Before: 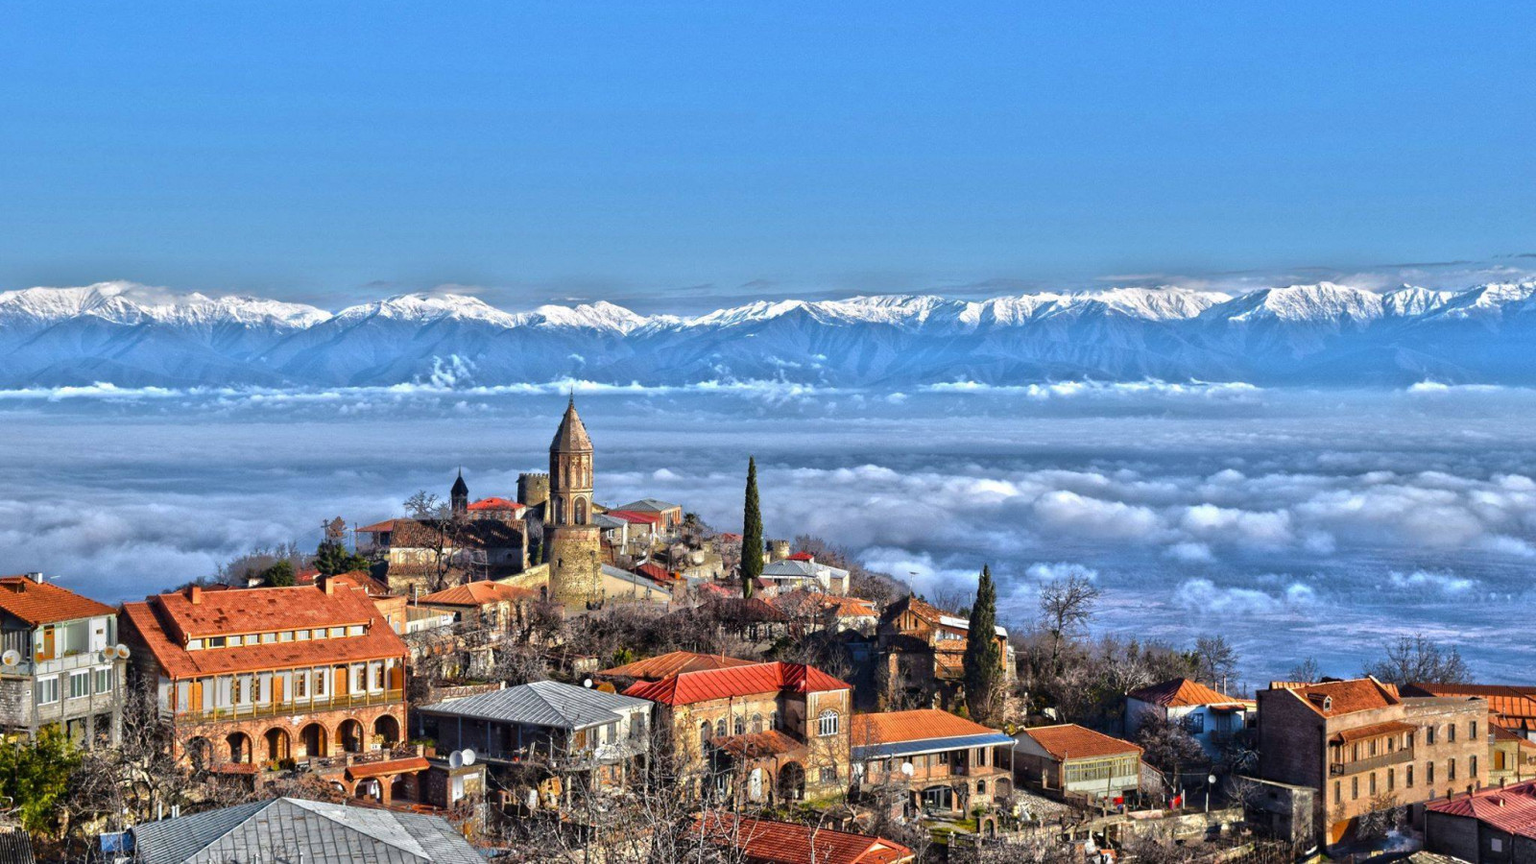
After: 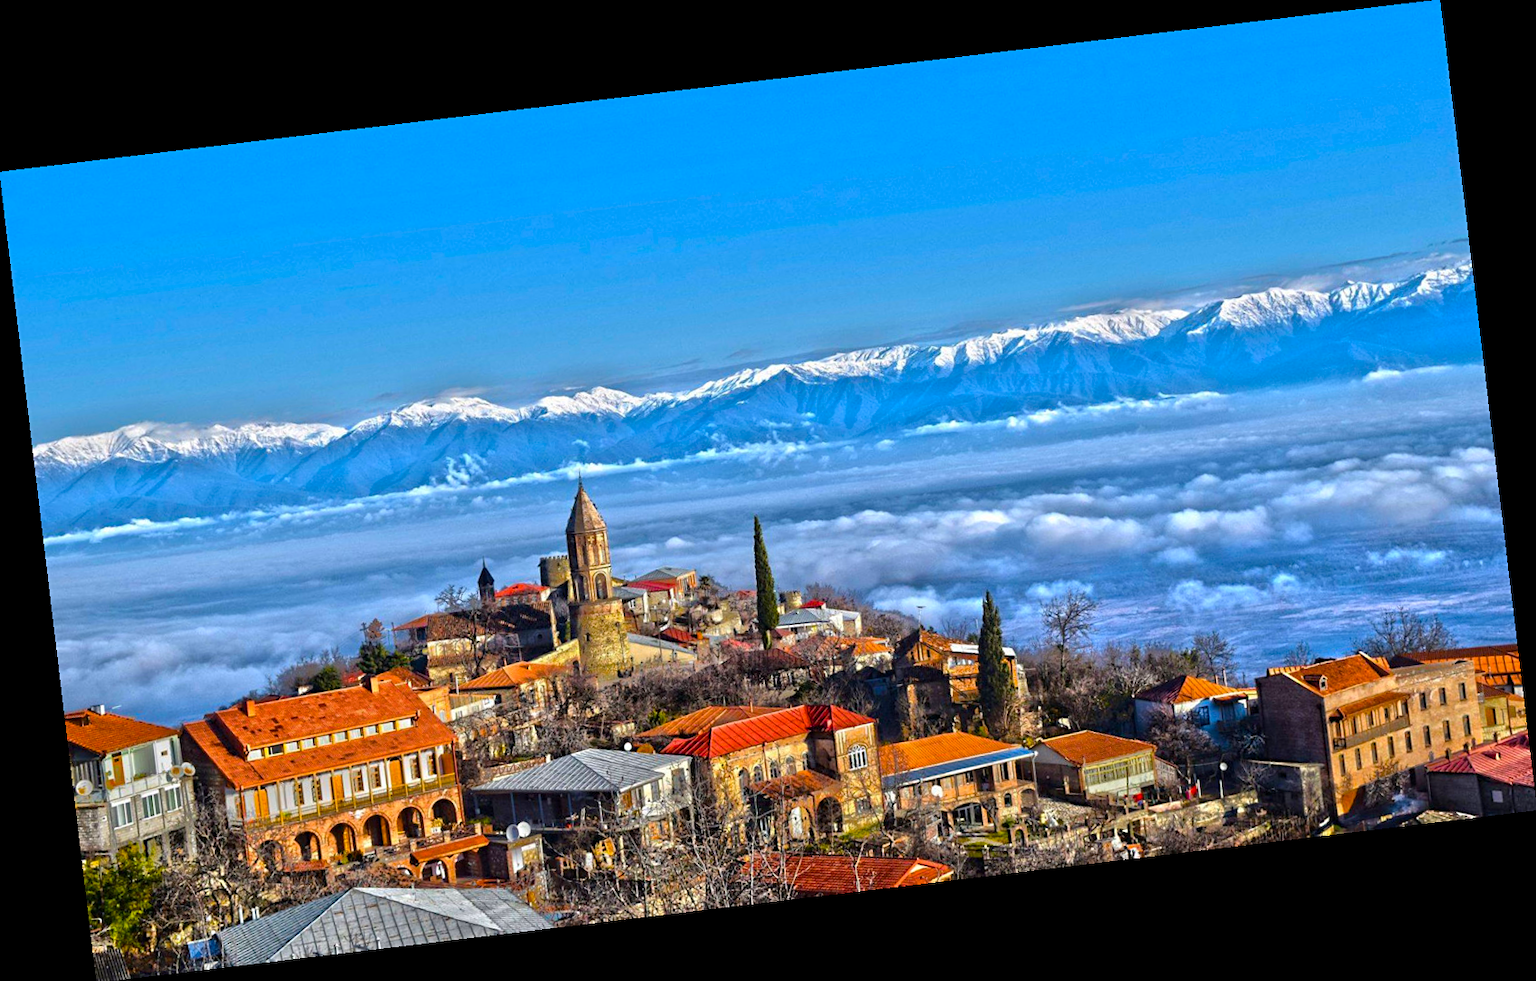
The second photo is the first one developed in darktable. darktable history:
color balance rgb: perceptual saturation grading › global saturation 30%, global vibrance 20%
sharpen: amount 0.2
rotate and perspective: rotation -6.83°, automatic cropping off
